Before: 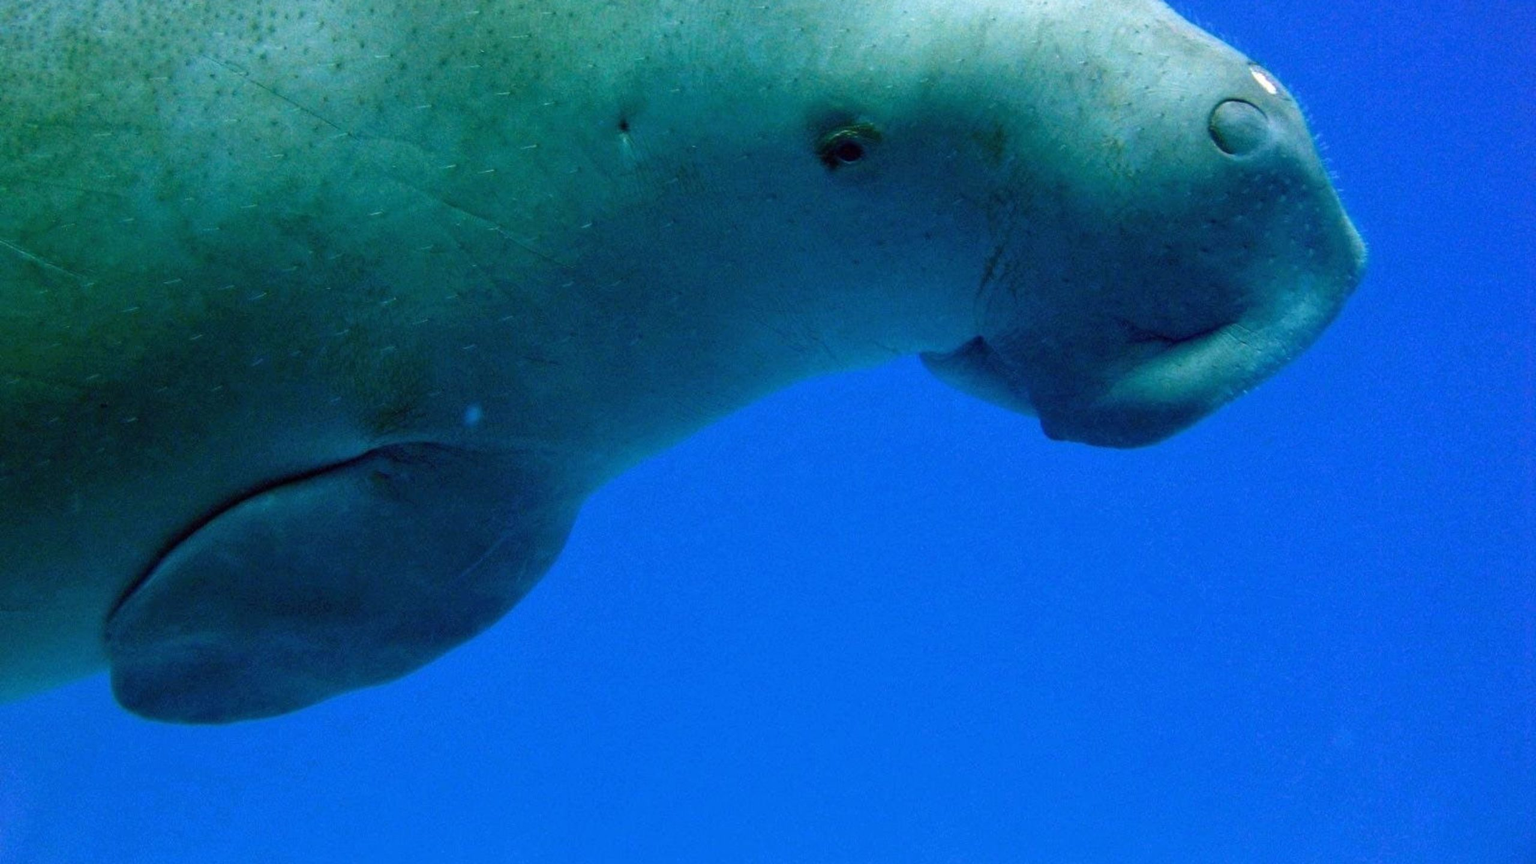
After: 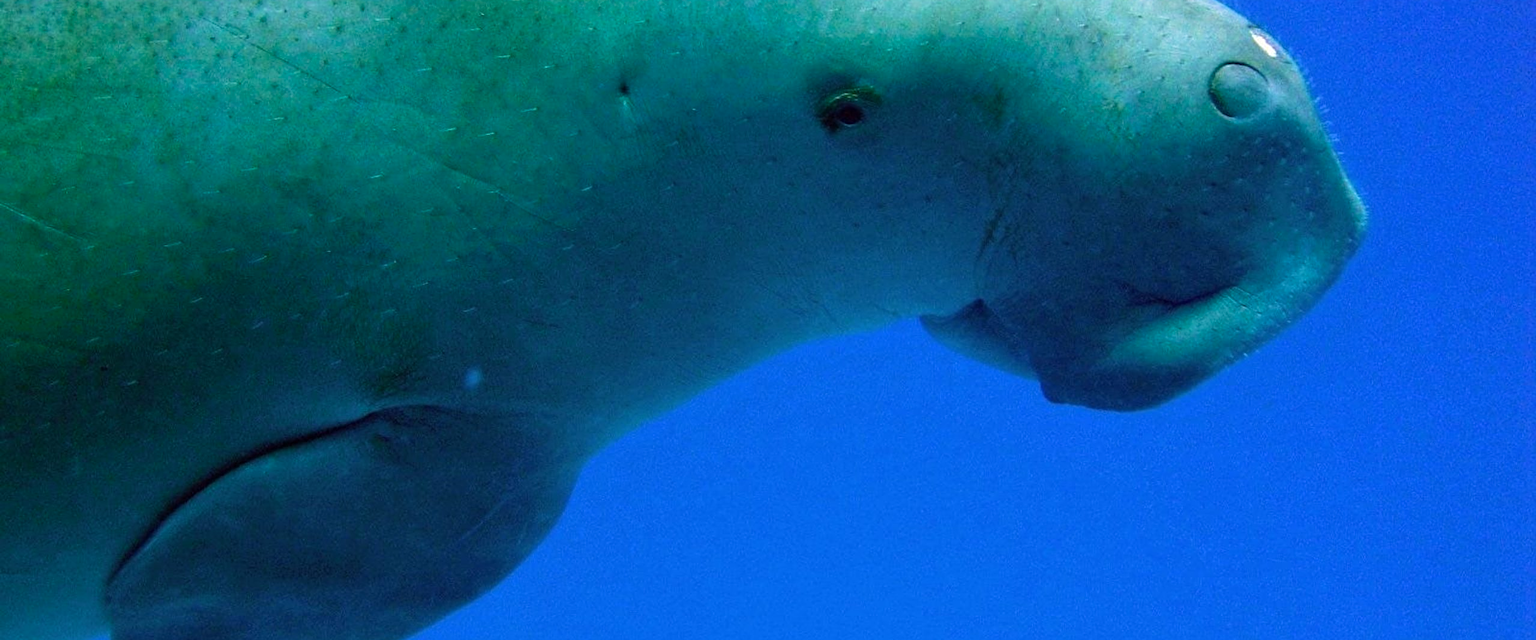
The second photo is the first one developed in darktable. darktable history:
crop: top 4.334%, bottom 21.517%
sharpen: on, module defaults
velvia: on, module defaults
